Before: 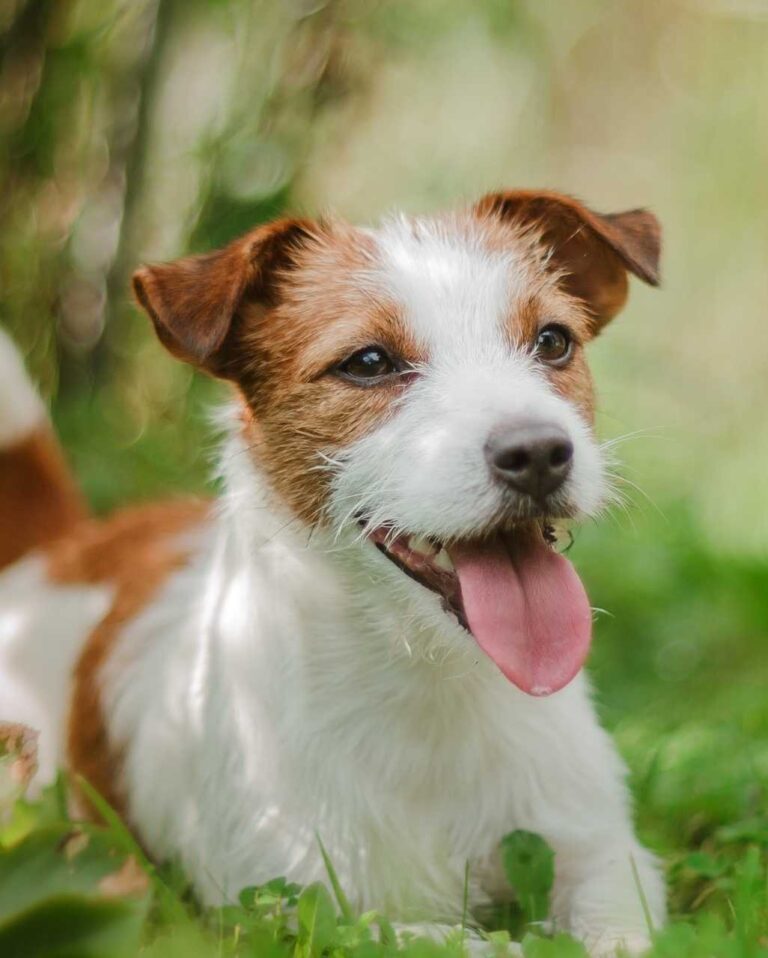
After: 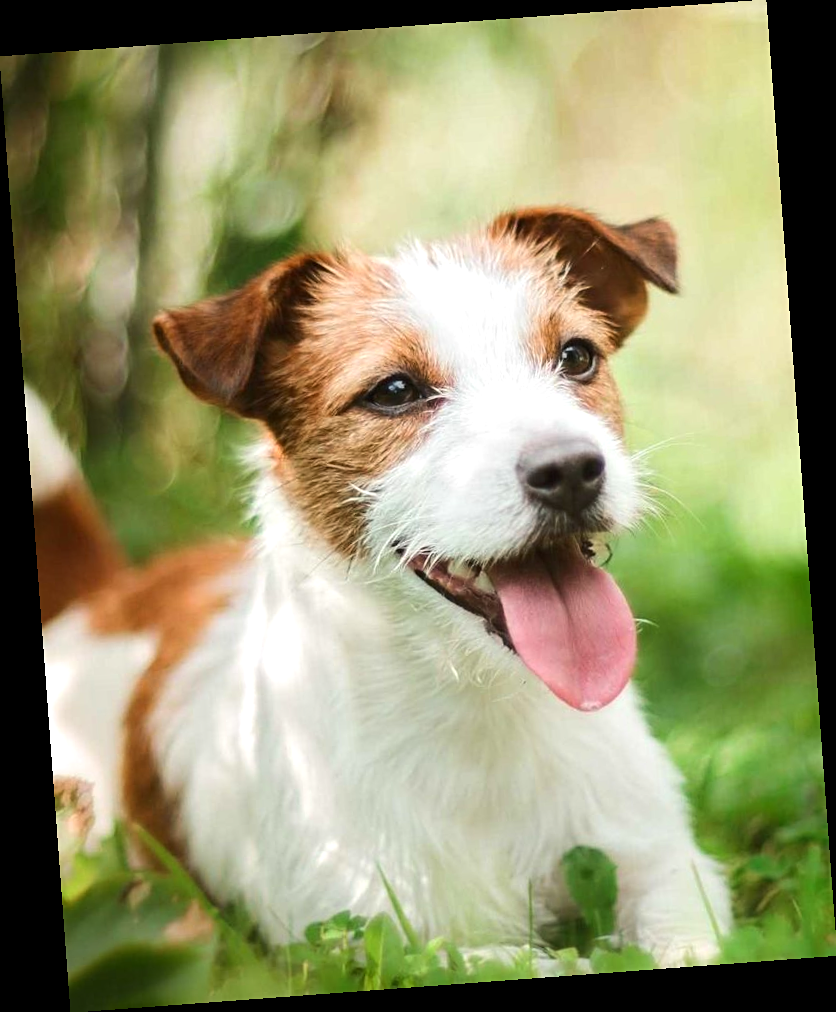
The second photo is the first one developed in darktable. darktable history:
rotate and perspective: rotation -4.25°, automatic cropping off
tone equalizer: -8 EV 0.001 EV, -7 EV -0.002 EV, -6 EV 0.002 EV, -5 EV -0.03 EV, -4 EV -0.116 EV, -3 EV -0.169 EV, -2 EV 0.24 EV, -1 EV 0.702 EV, +0 EV 0.493 EV
sharpen: amount 0.2
